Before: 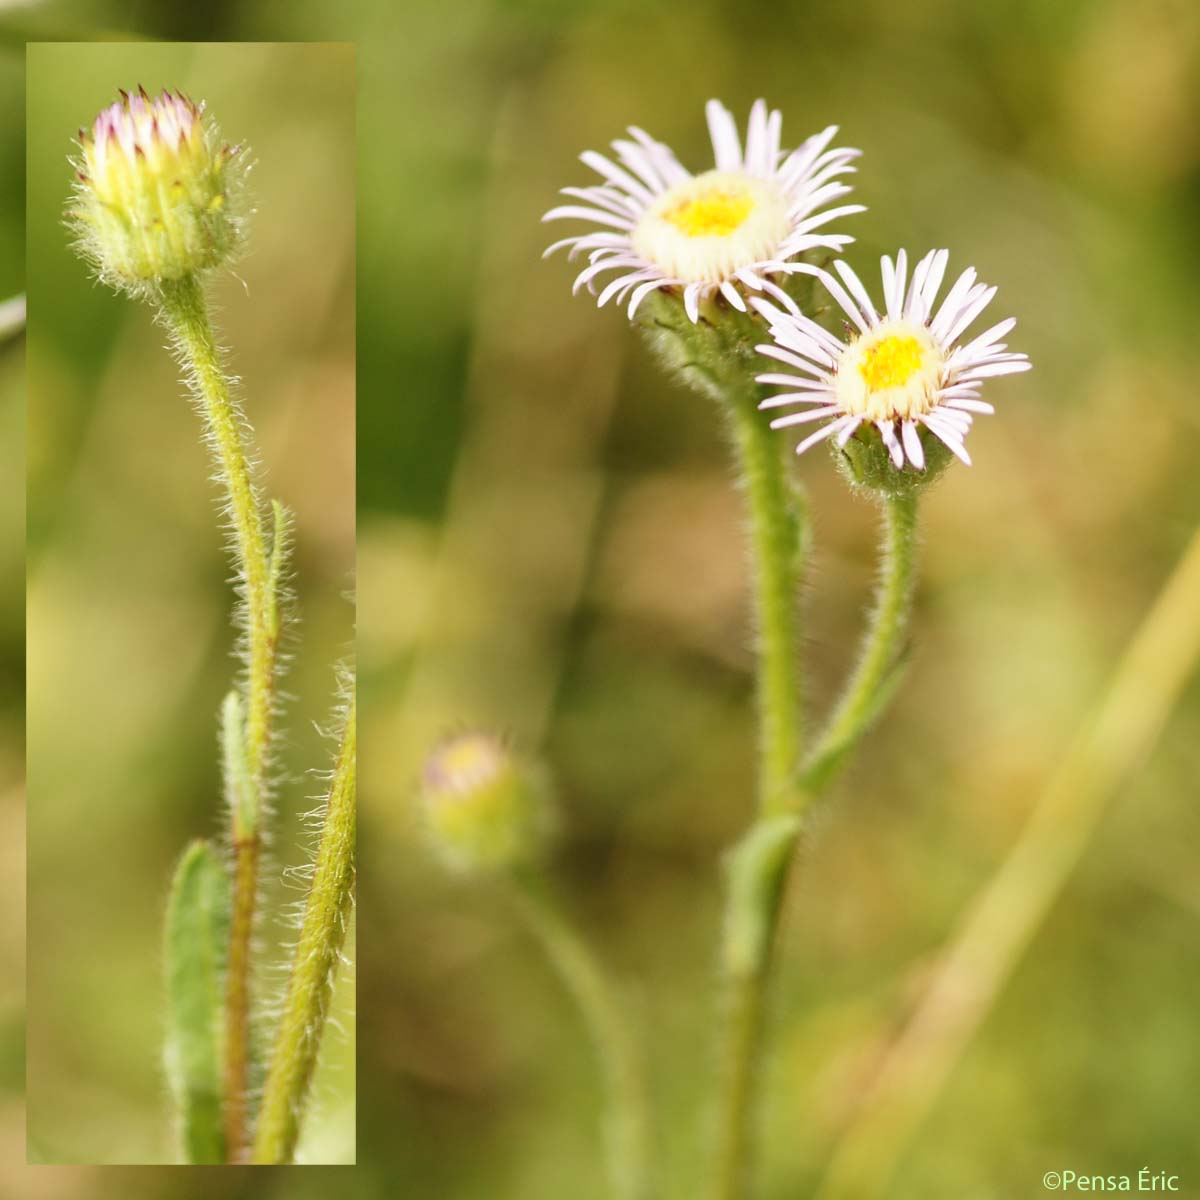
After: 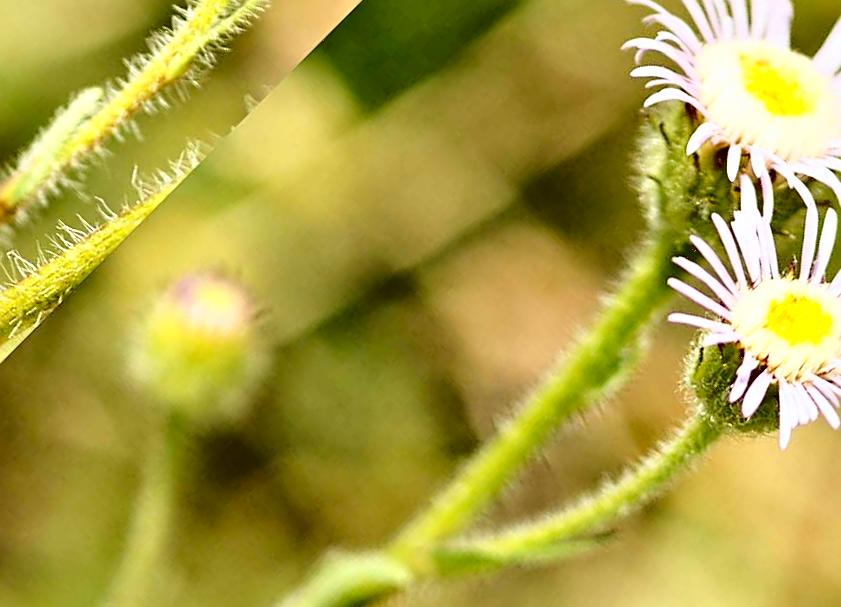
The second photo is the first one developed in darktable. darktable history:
crop and rotate: angle -44.91°, top 16.744%, right 0.812%, bottom 11.621%
tone curve: curves: ch0 [(0, 0.013) (0.129, 0.1) (0.327, 0.382) (0.489, 0.573) (0.66, 0.748) (0.858, 0.926) (1, 0.977)]; ch1 [(0, 0) (0.353, 0.344) (0.45, 0.46) (0.498, 0.498) (0.521, 0.512) (0.563, 0.559) (0.592, 0.578) (0.647, 0.657) (1, 1)]; ch2 [(0, 0) (0.333, 0.346) (0.375, 0.375) (0.424, 0.43) (0.476, 0.492) (0.502, 0.502) (0.524, 0.531) (0.579, 0.61) (0.612, 0.644) (0.66, 0.715) (1, 1)]
sharpen: on, module defaults
exposure: black level correction 0.01, exposure 0.017 EV, compensate highlight preservation false
contrast equalizer: octaves 7, y [[0.6 ×6], [0.55 ×6], [0 ×6], [0 ×6], [0 ×6]]
